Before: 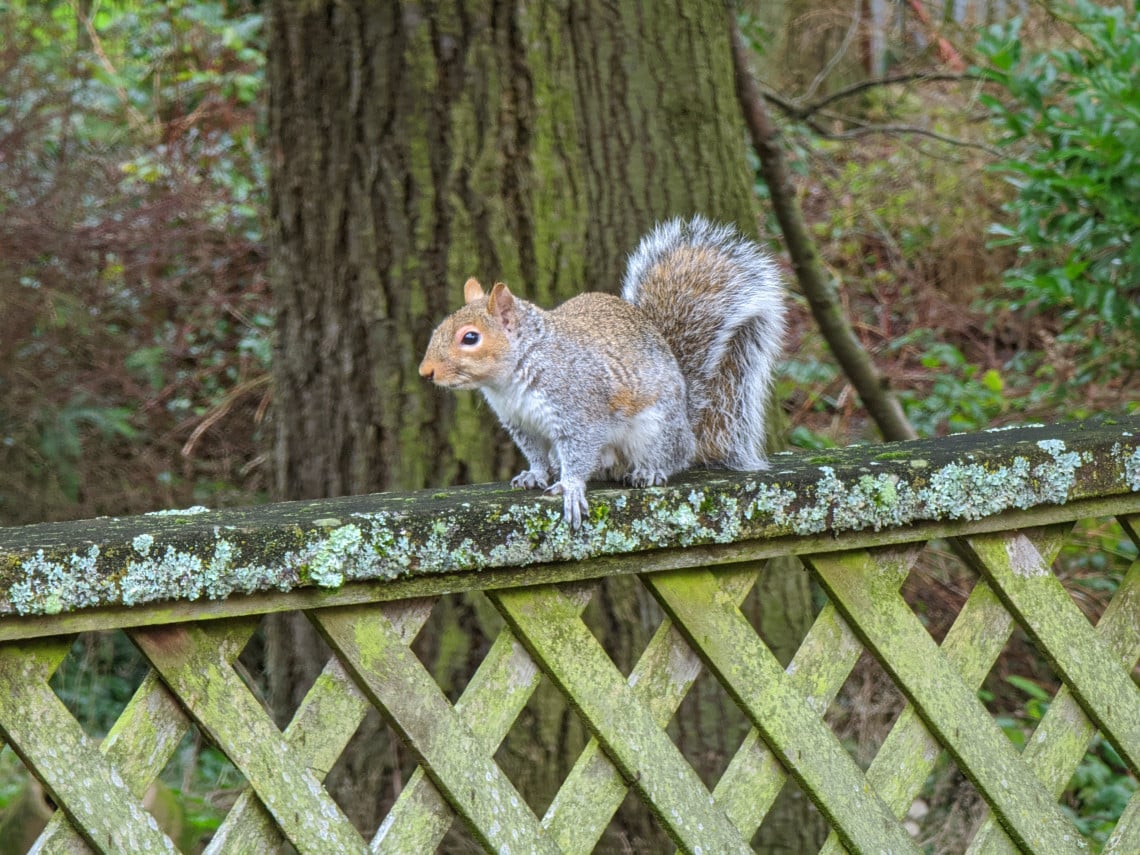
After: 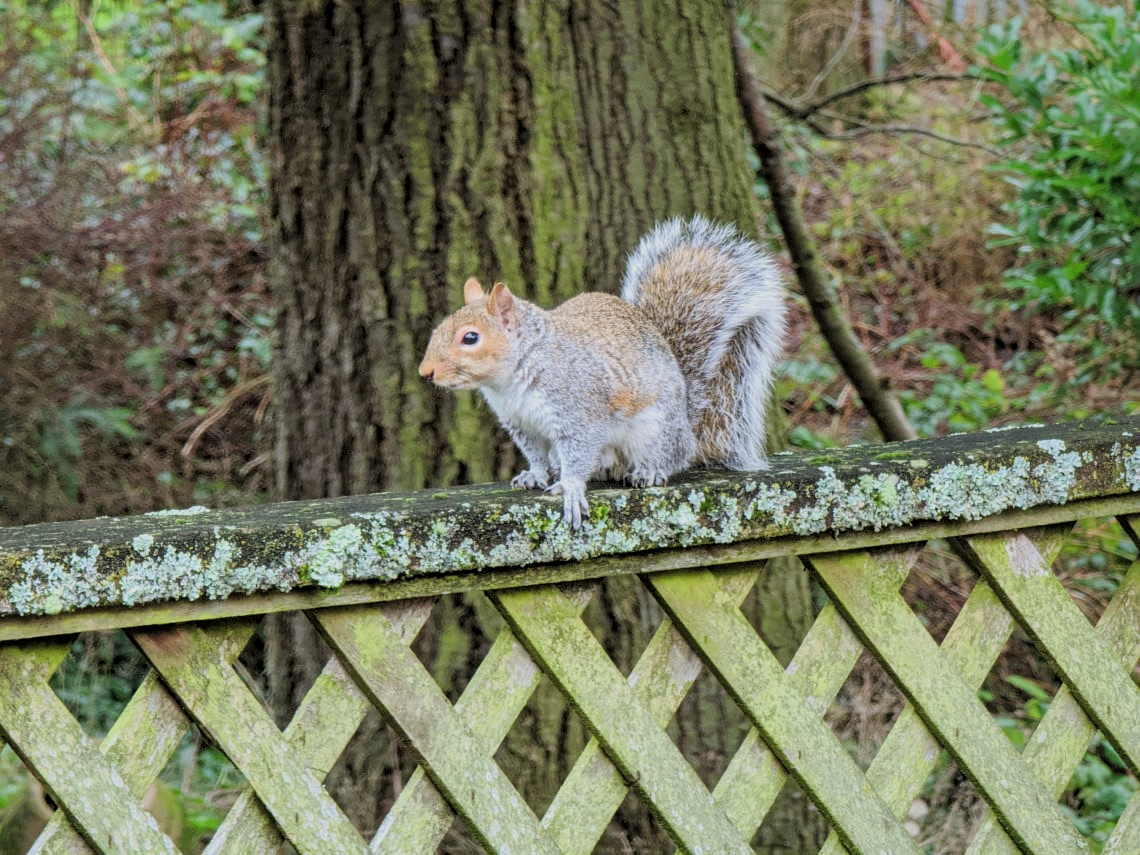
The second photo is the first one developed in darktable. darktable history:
tone equalizer: -8 EV -0.384 EV, -7 EV -0.363 EV, -6 EV -0.316 EV, -5 EV -0.254 EV, -3 EV 0.197 EV, -2 EV 0.333 EV, -1 EV 0.408 EV, +0 EV 0.386 EV
filmic rgb: black relative exposure -7.31 EV, white relative exposure 5.09 EV, hardness 3.22, color science v4 (2020)
local contrast: highlights 102%, shadows 101%, detail 119%, midtone range 0.2
